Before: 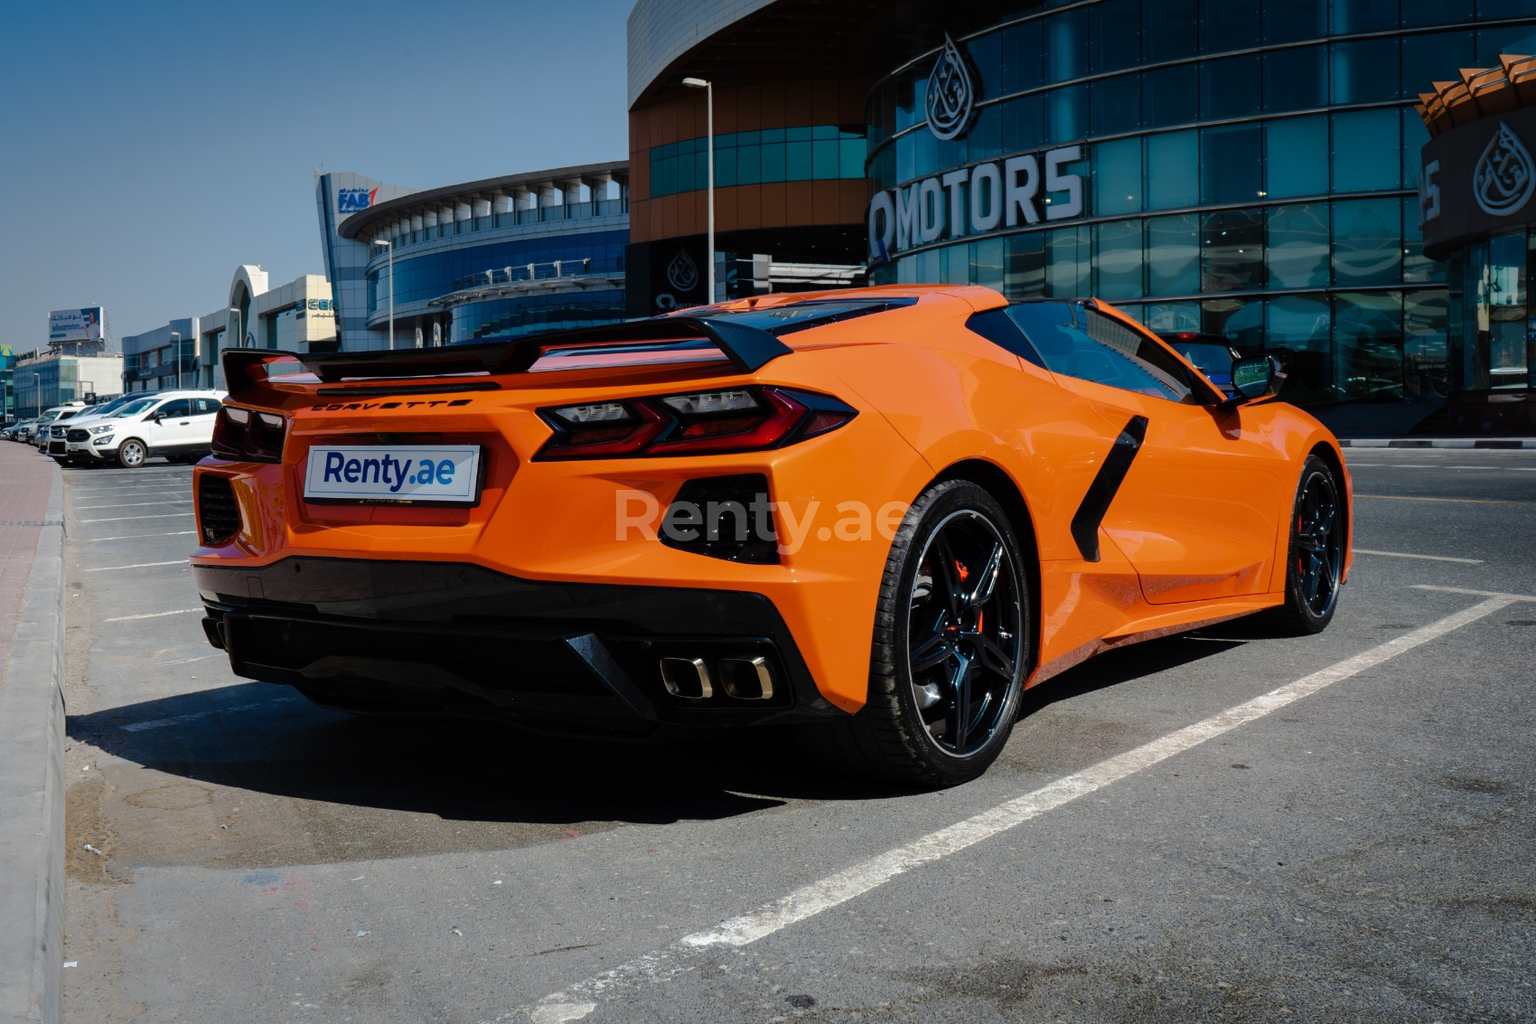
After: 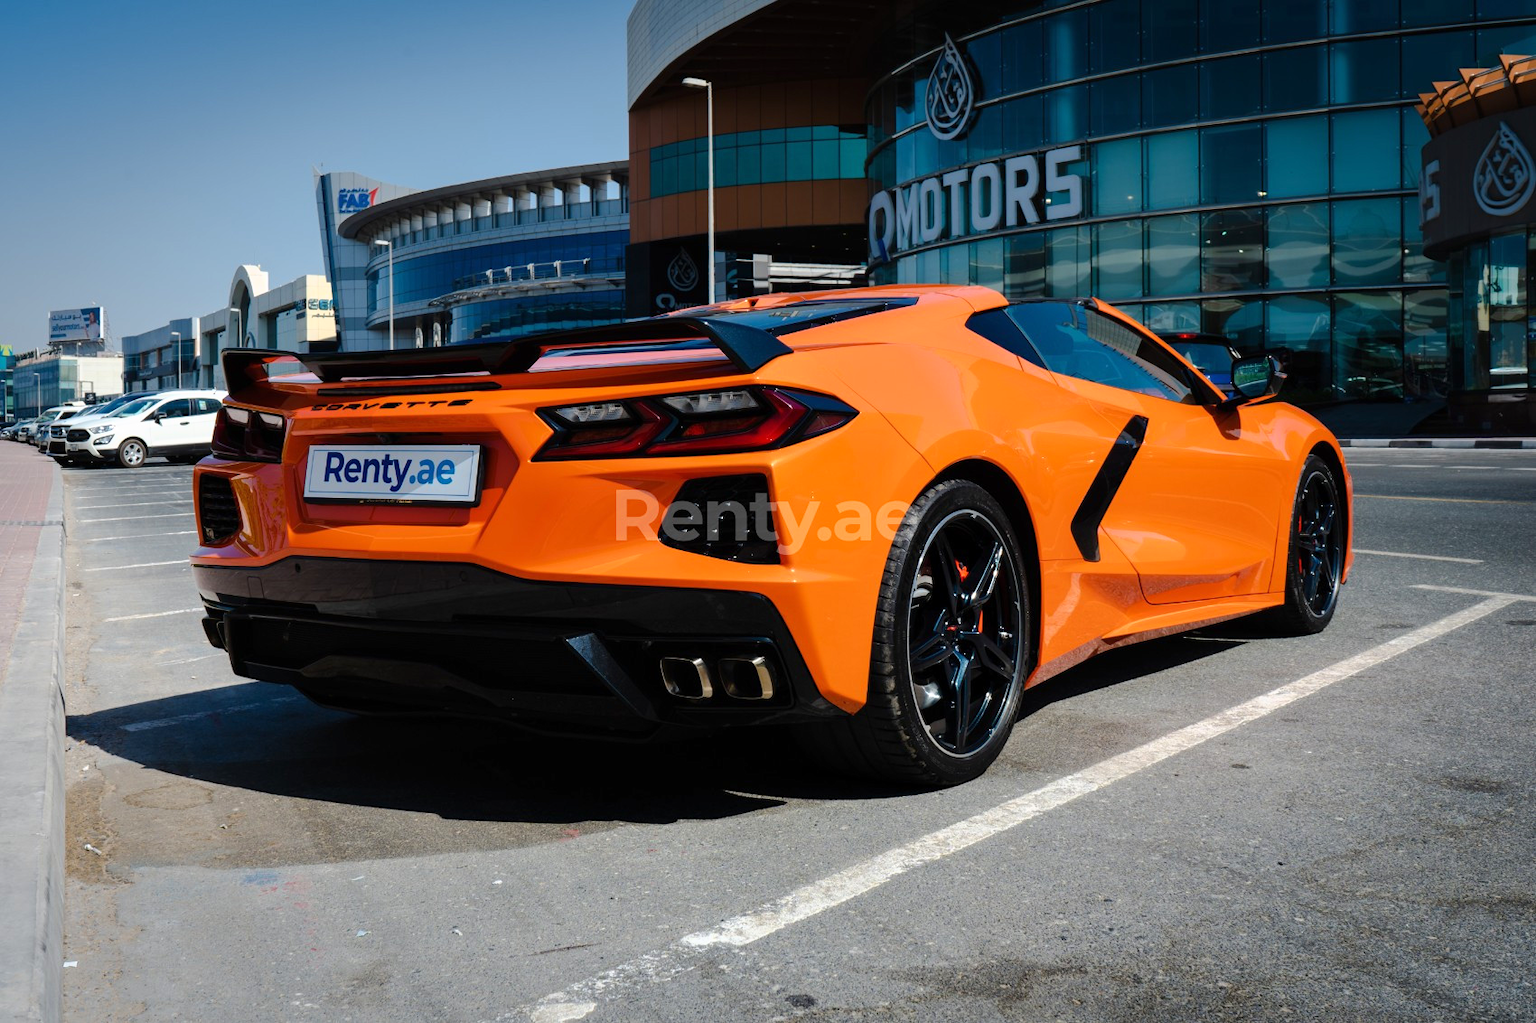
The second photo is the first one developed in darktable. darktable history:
base curve: curves: ch0 [(0, 0) (0.688, 0.865) (1, 1)]
